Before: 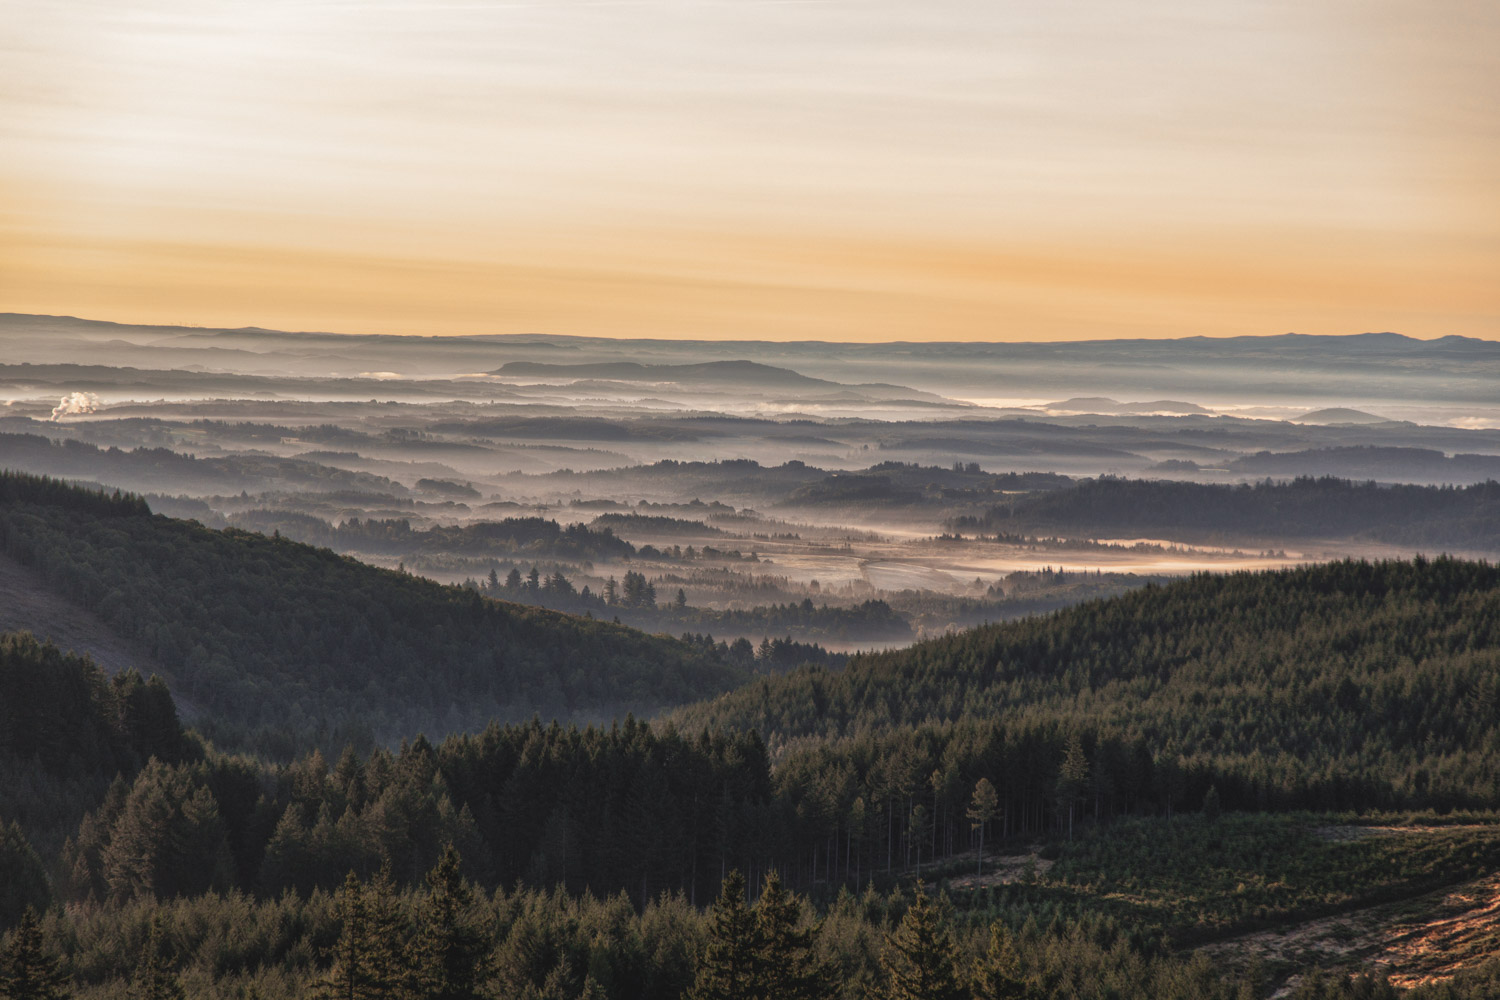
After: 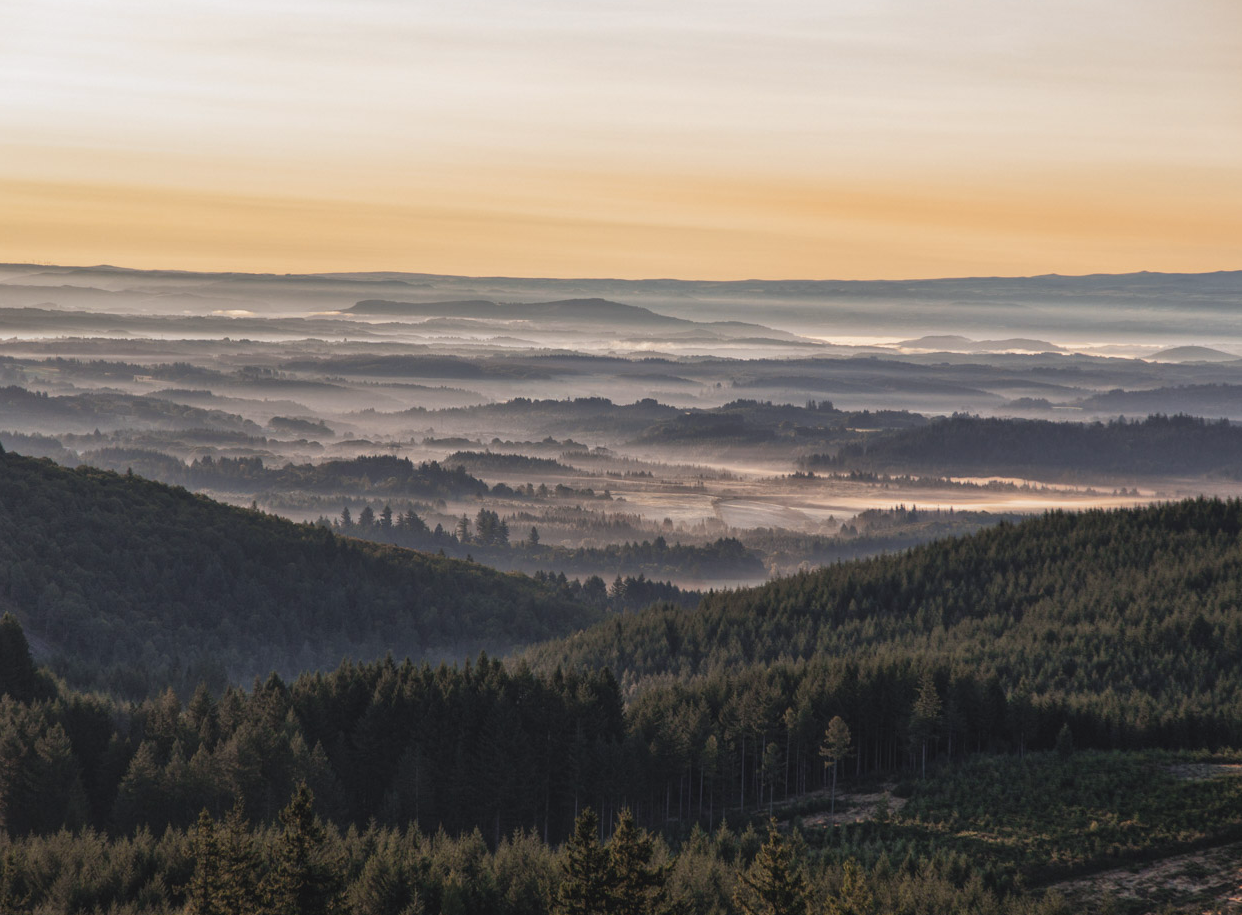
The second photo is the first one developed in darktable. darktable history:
crop: left 9.807%, top 6.259%, right 7.334%, bottom 2.177%
white balance: red 0.98, blue 1.034
